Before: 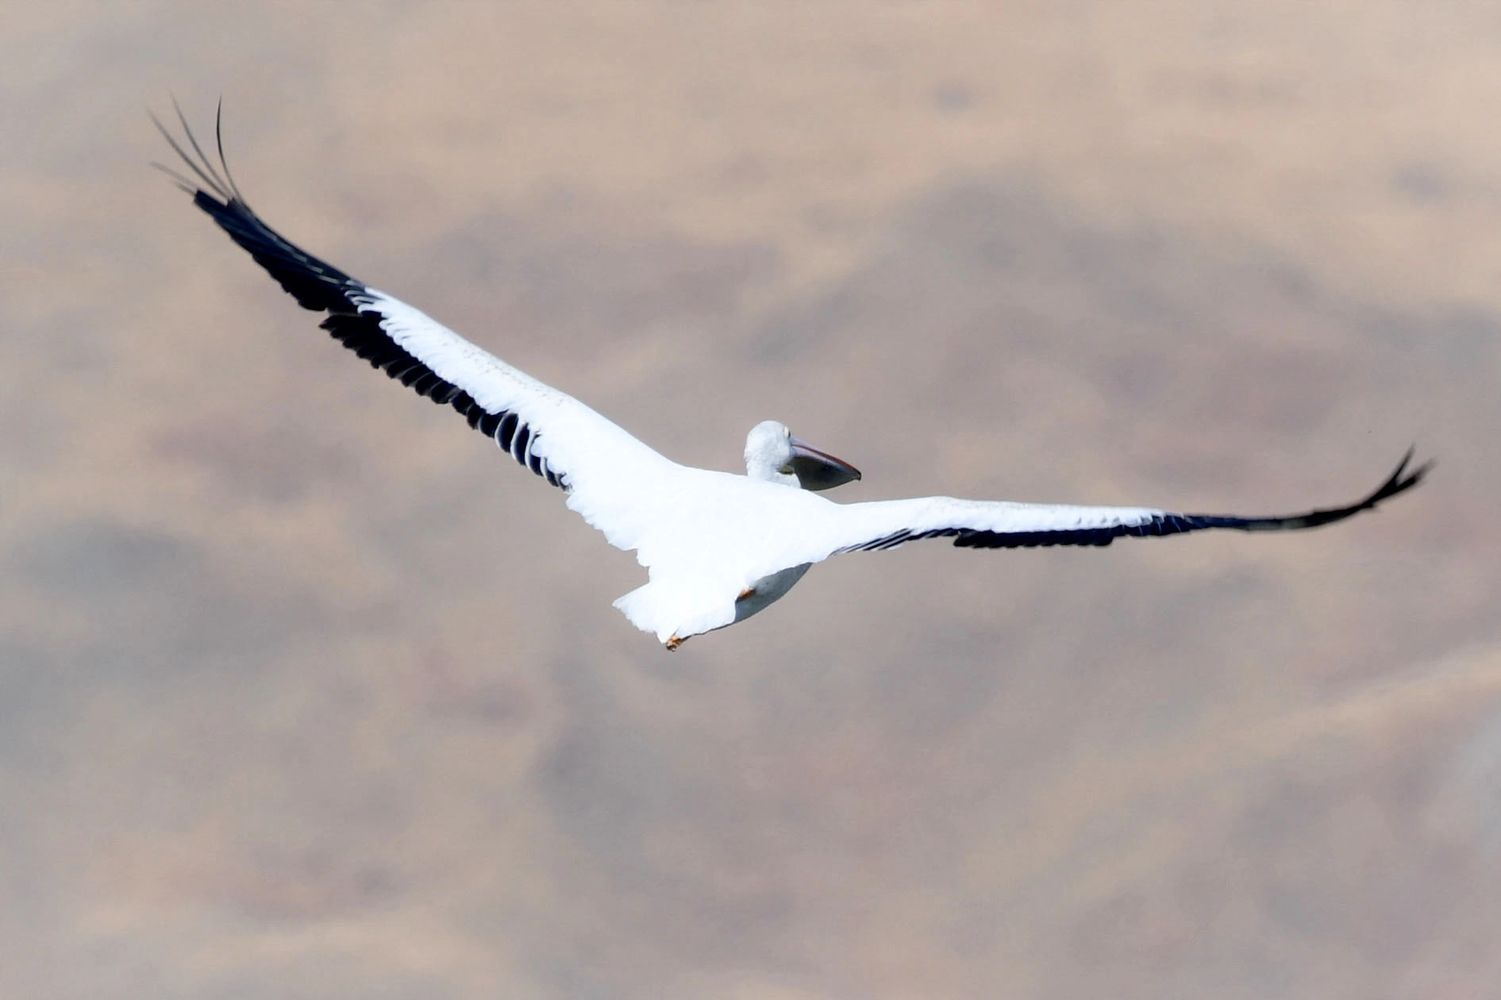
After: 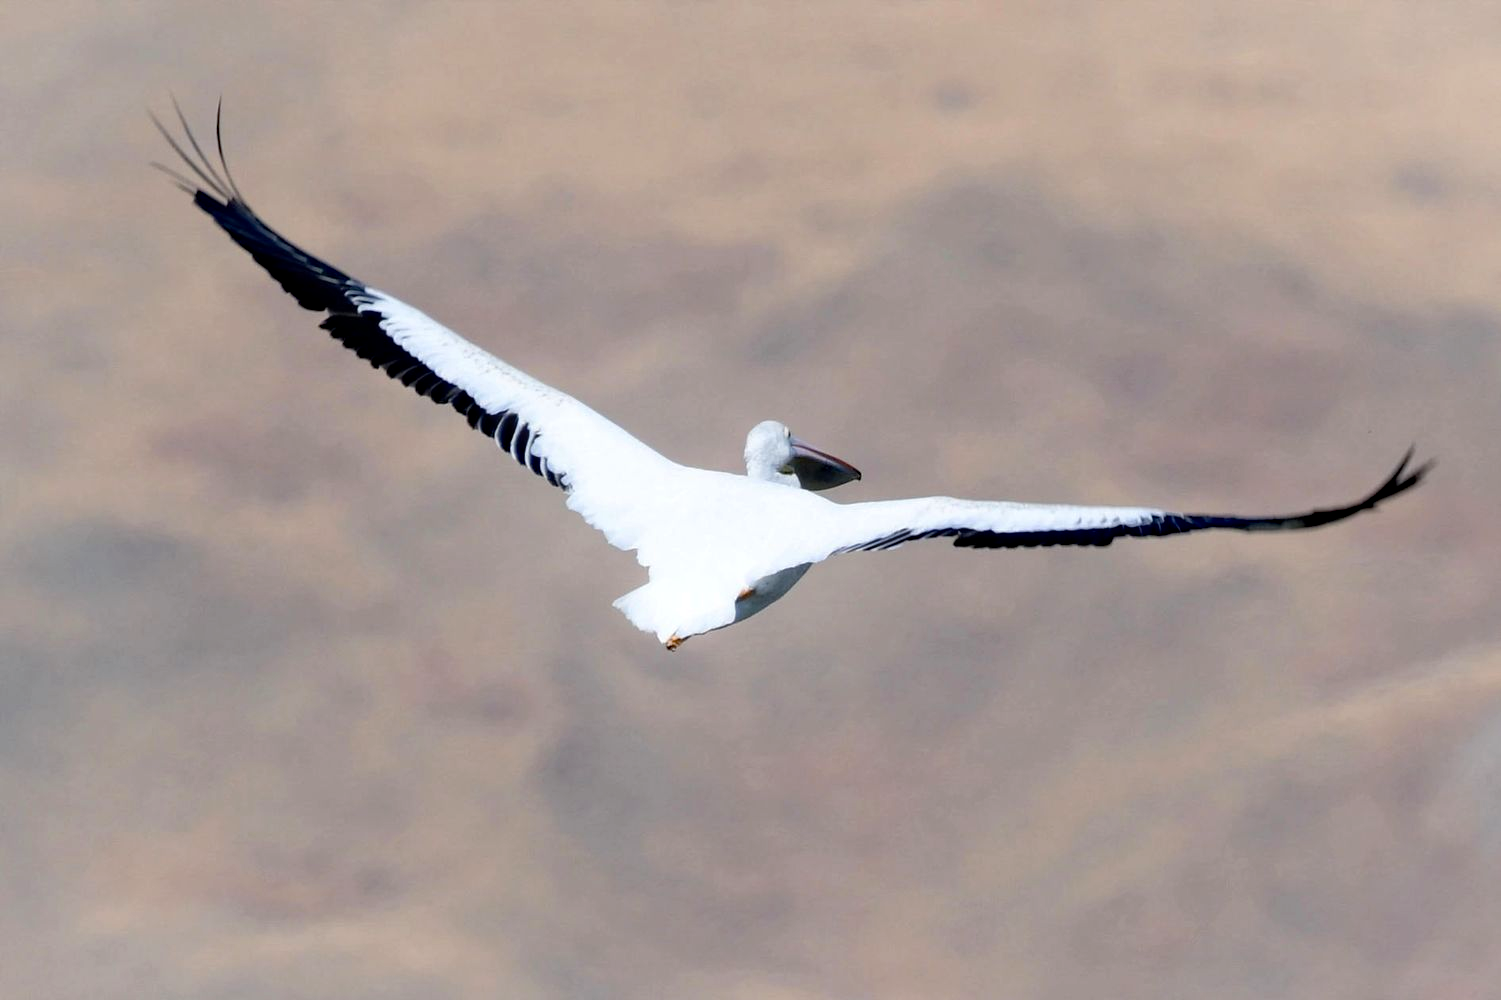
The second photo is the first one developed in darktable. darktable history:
bloom: size 3%, threshold 100%, strength 0%
haze removal: compatibility mode true, adaptive false
